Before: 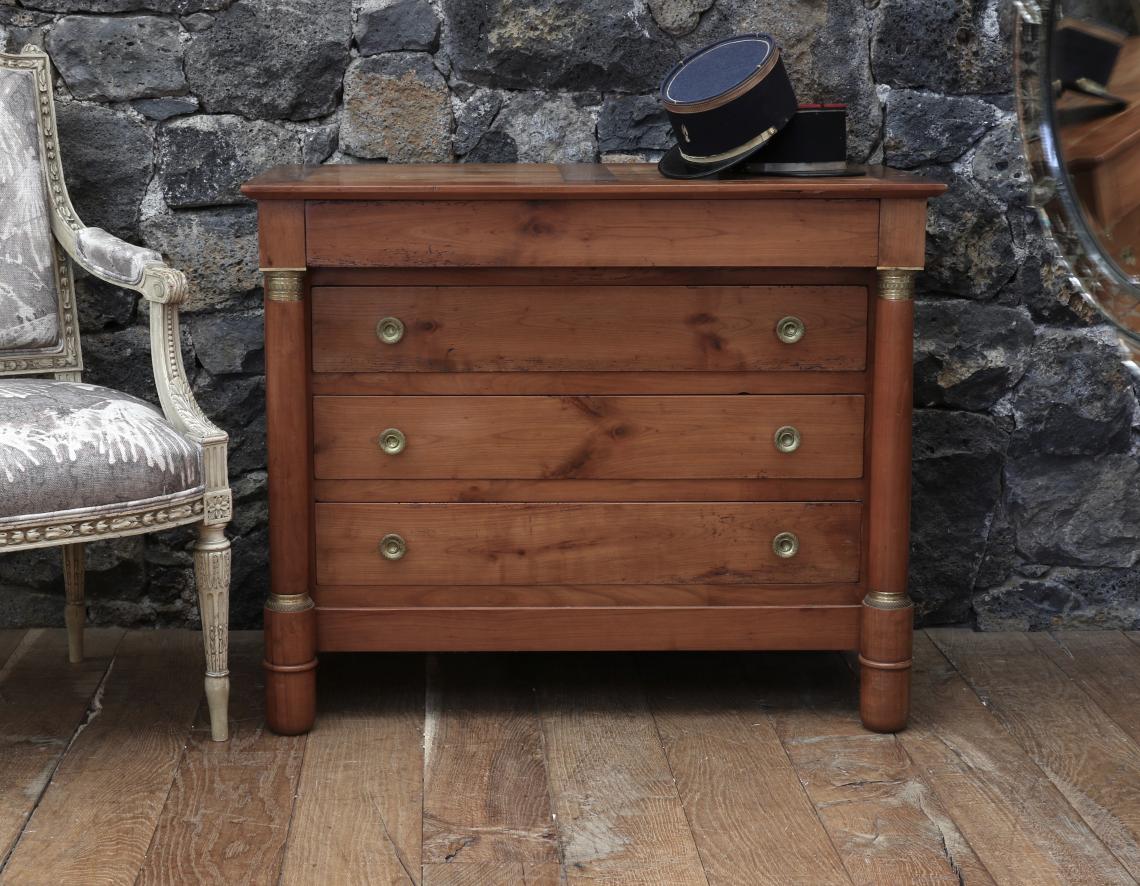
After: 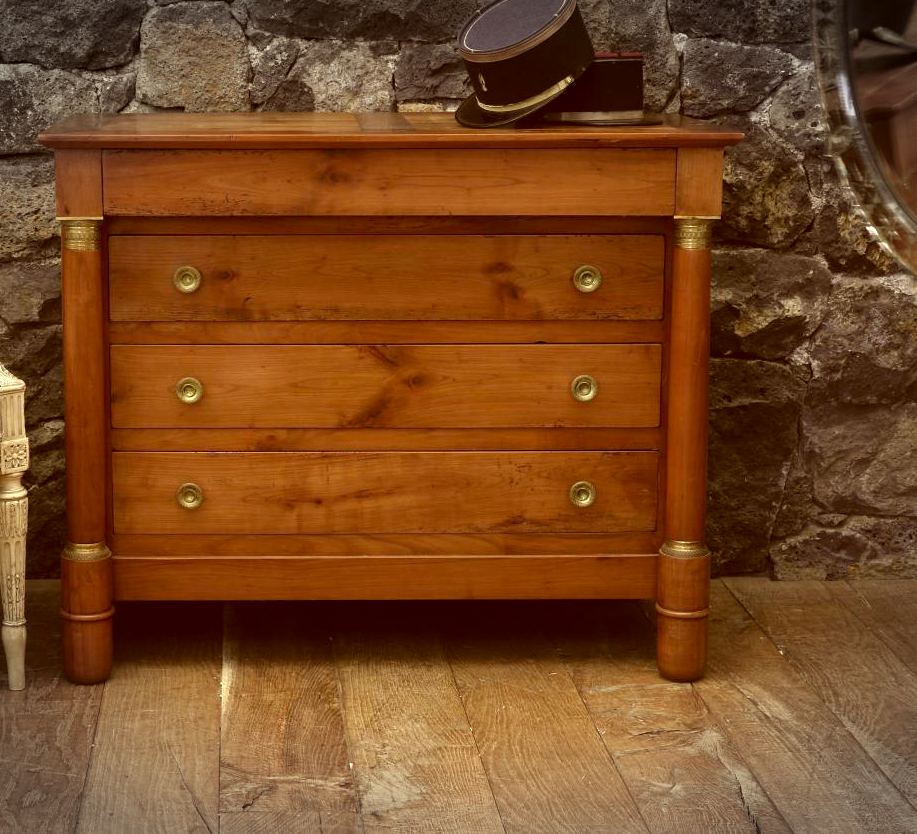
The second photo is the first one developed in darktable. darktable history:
color correction: highlights a* 1.2, highlights b* 24.45, shadows a* 16.03, shadows b* 24.81
crop and rotate: left 17.888%, top 5.813%, right 1.671%
vignetting: fall-off start 100.85%, brightness -0.515, saturation -0.517, width/height ratio 1.323
exposure: exposure 0.495 EV, compensate highlight preservation false
